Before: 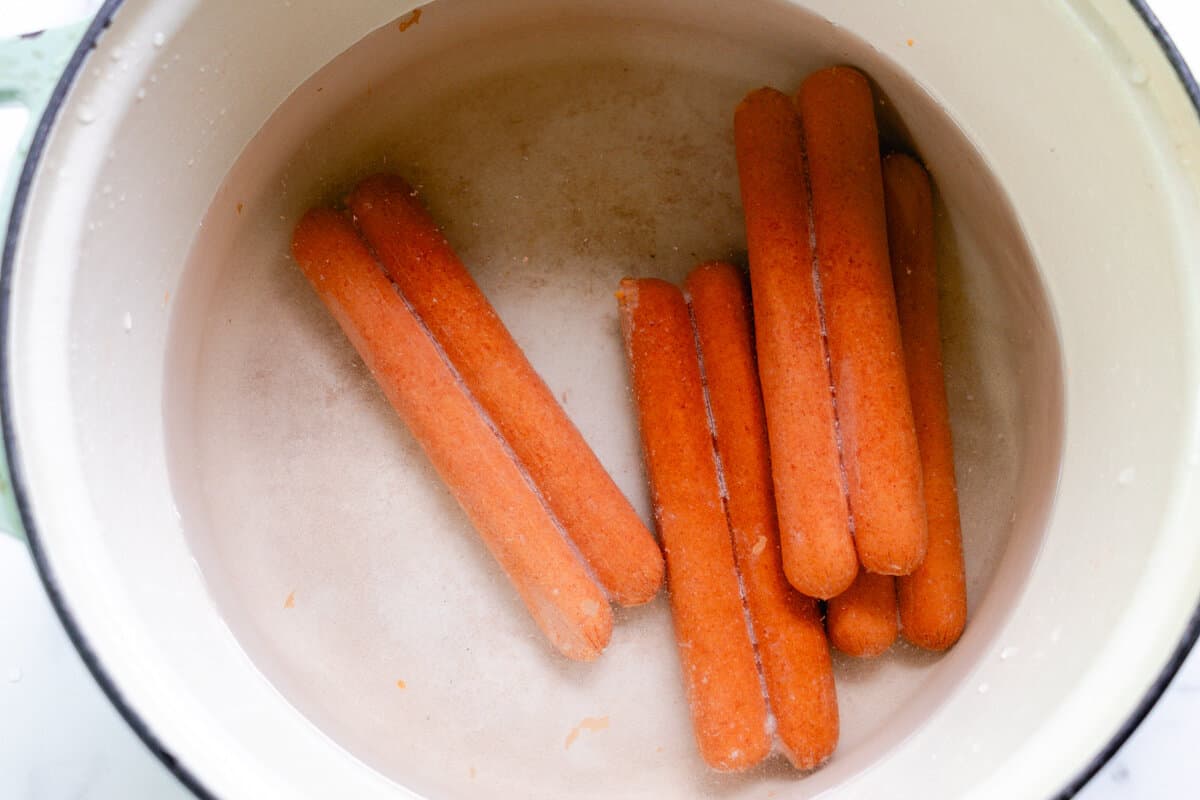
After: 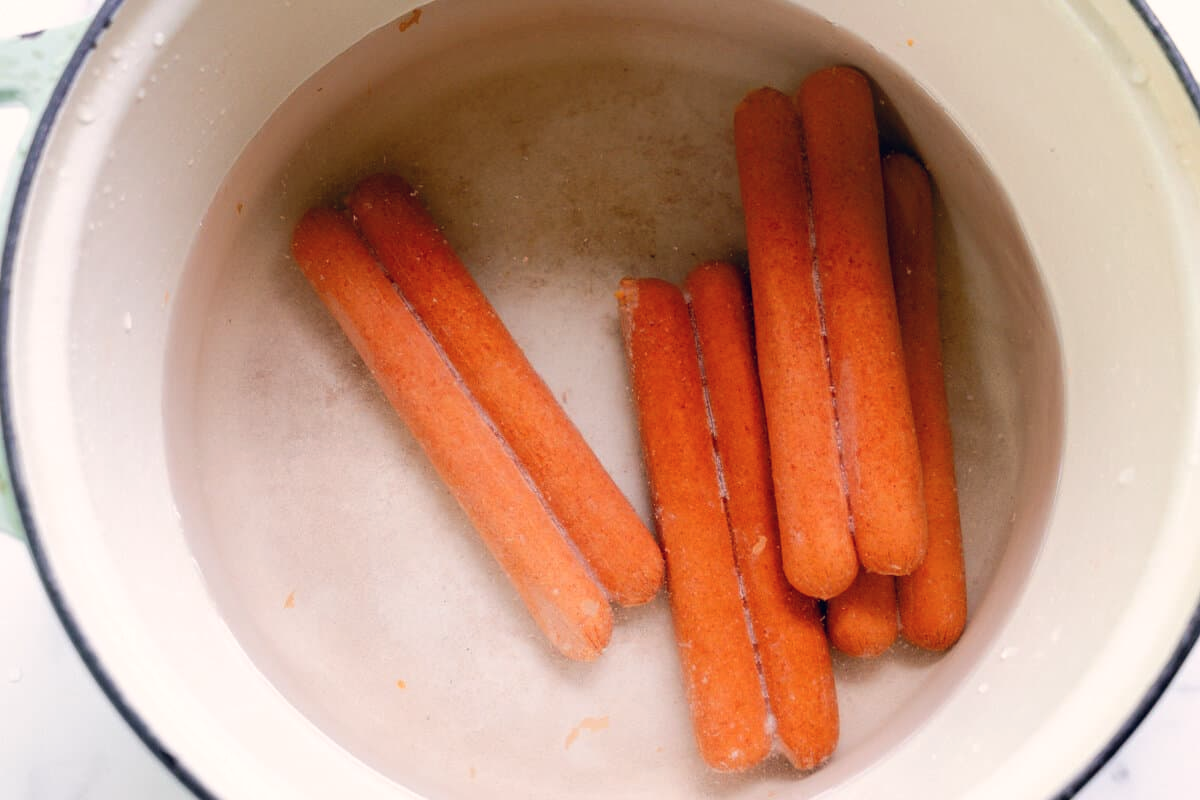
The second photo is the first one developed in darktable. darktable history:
color balance rgb: shadows lift › hue 87.51°, highlights gain › chroma 1.62%, highlights gain › hue 55.1°, global offset › chroma 0.06%, global offset › hue 253.66°, linear chroma grading › global chroma 0.5%
